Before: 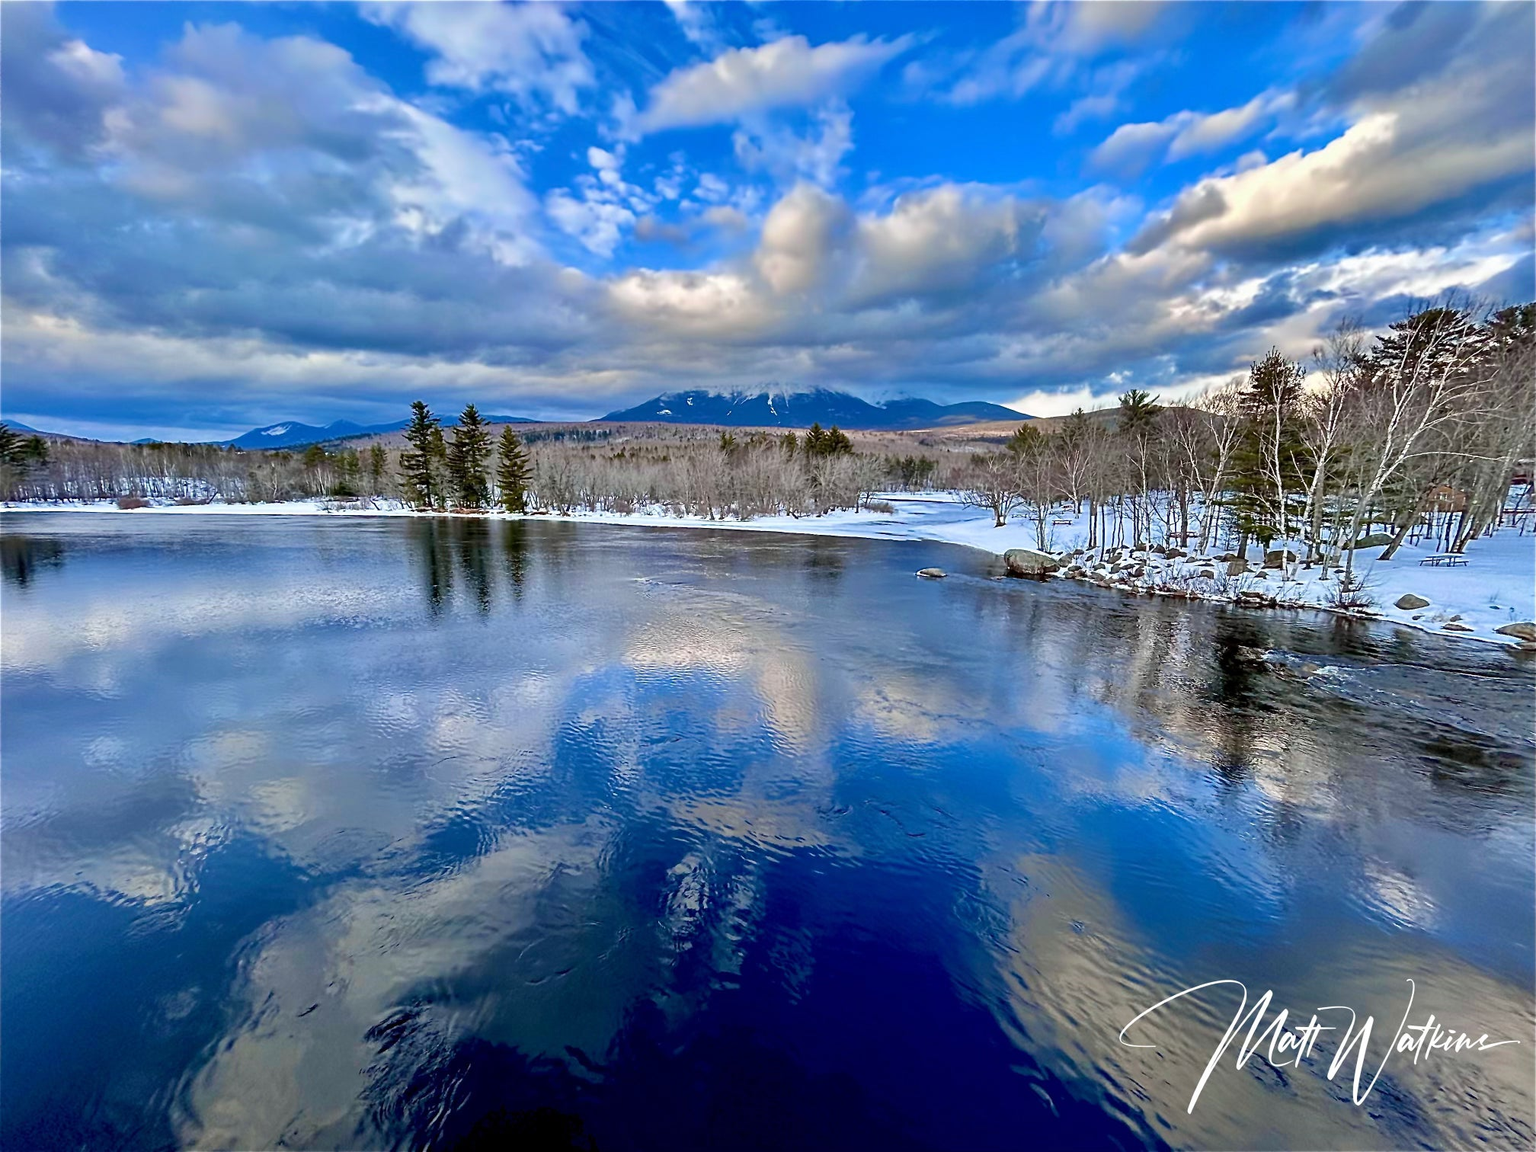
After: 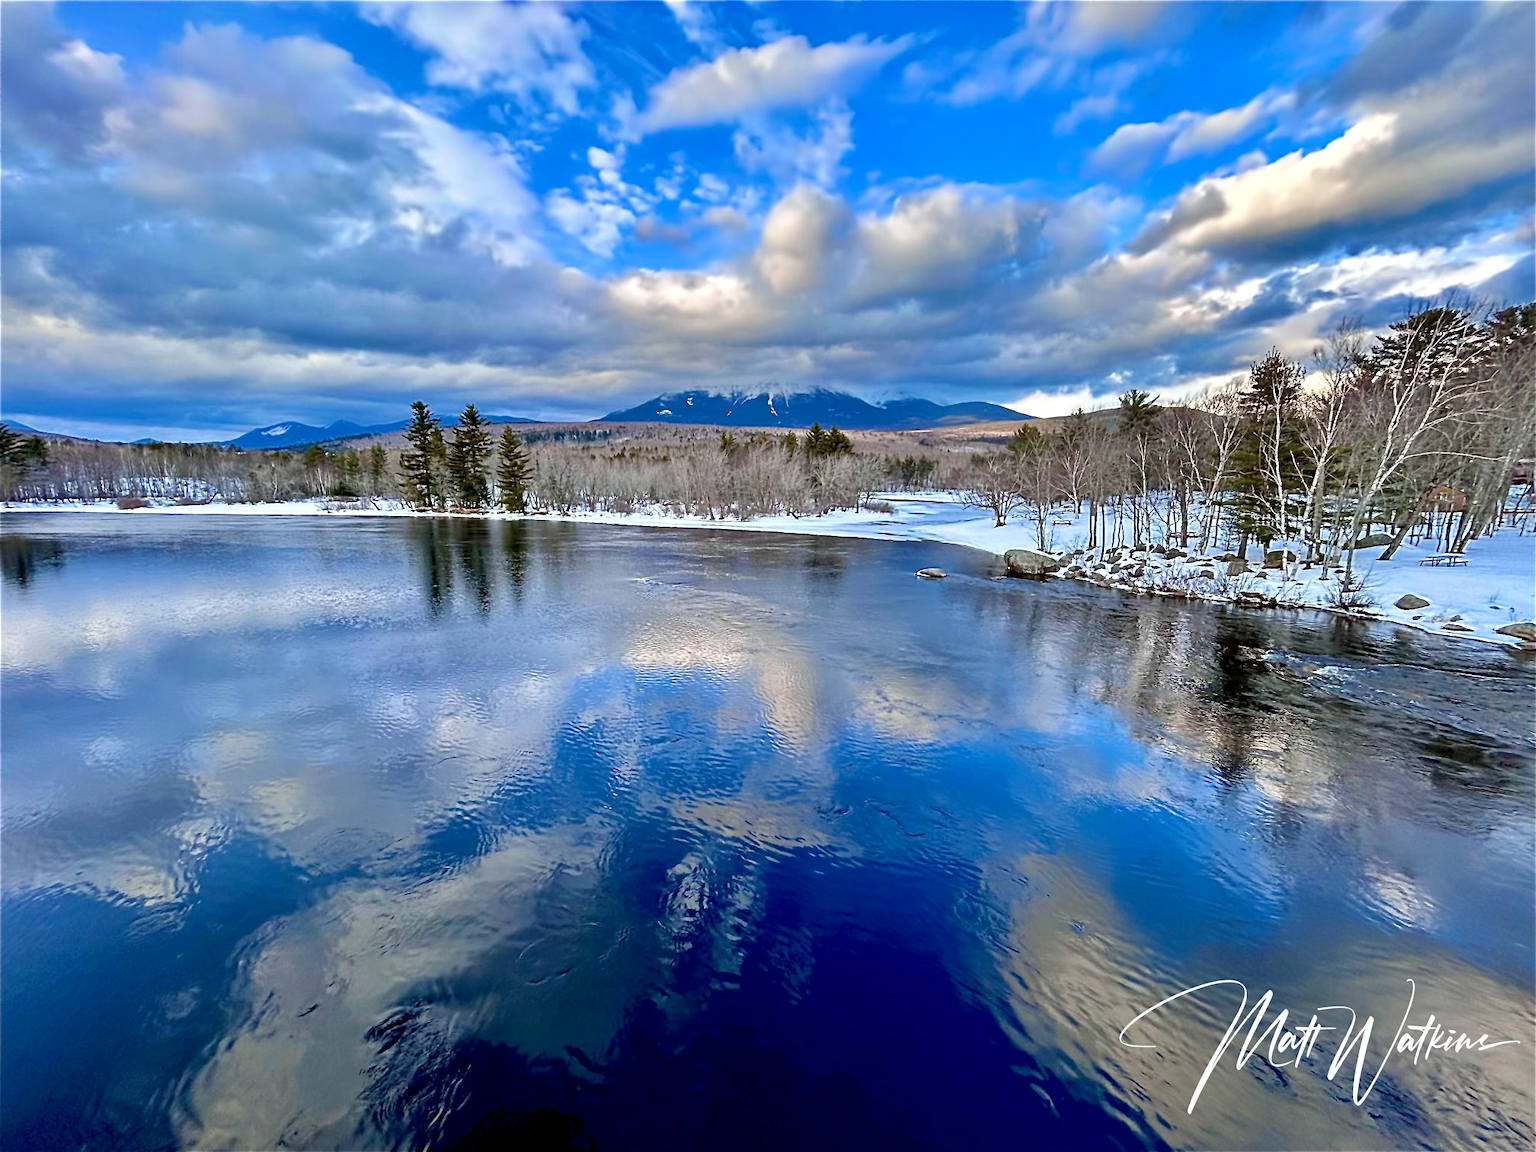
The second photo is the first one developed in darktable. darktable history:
levels: black 8.54%, levels [0, 0.48, 0.961]
tone equalizer: luminance estimator HSV value / RGB max
